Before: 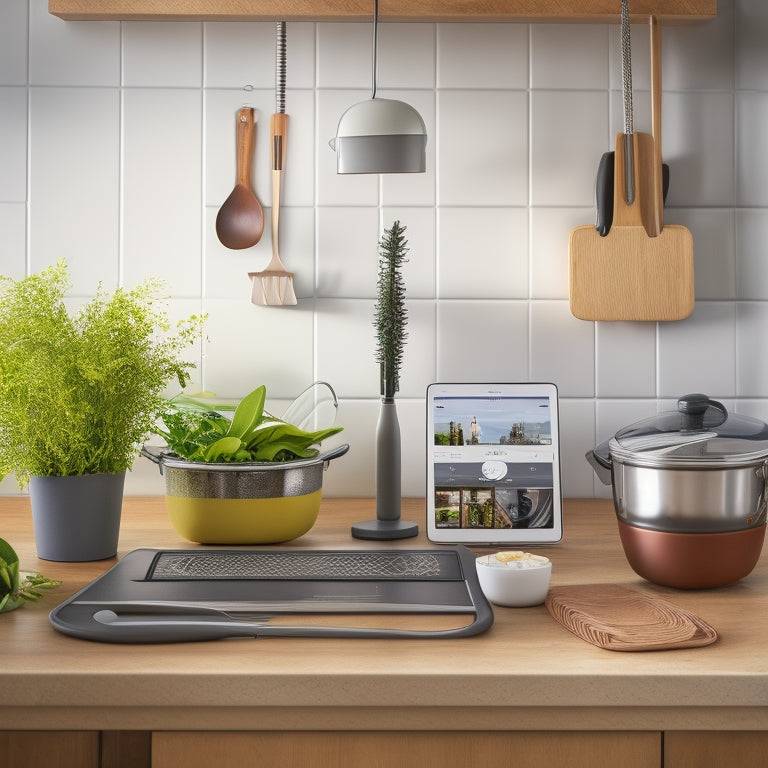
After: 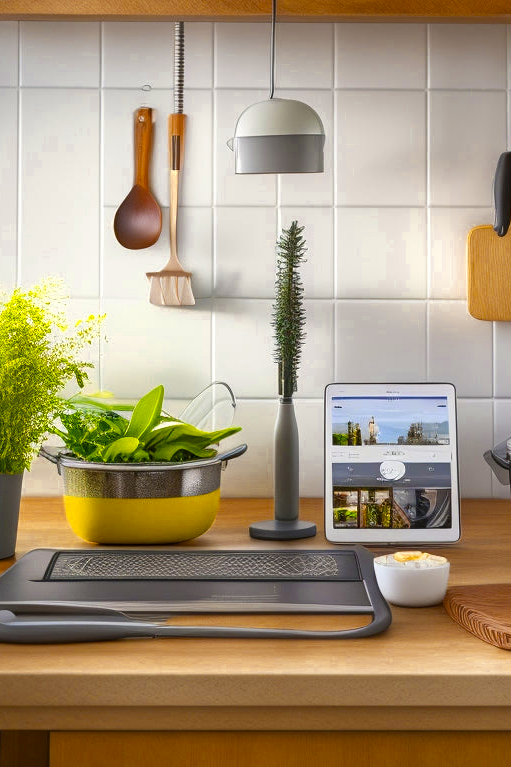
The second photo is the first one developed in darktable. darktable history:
local contrast: mode bilateral grid, contrast 20, coarseness 50, detail 119%, midtone range 0.2
color zones: curves: ch0 [(0, 0.485) (0.178, 0.476) (0.261, 0.623) (0.411, 0.403) (0.708, 0.603) (0.934, 0.412)]; ch1 [(0.003, 0.485) (0.149, 0.496) (0.229, 0.584) (0.326, 0.551) (0.484, 0.262) (0.757, 0.643)]
crop and rotate: left 13.359%, right 20.056%
color balance rgb: linear chroma grading › global chroma 14.819%, perceptual saturation grading › global saturation 19.534%, global vibrance 10.499%, saturation formula JzAzBz (2021)
